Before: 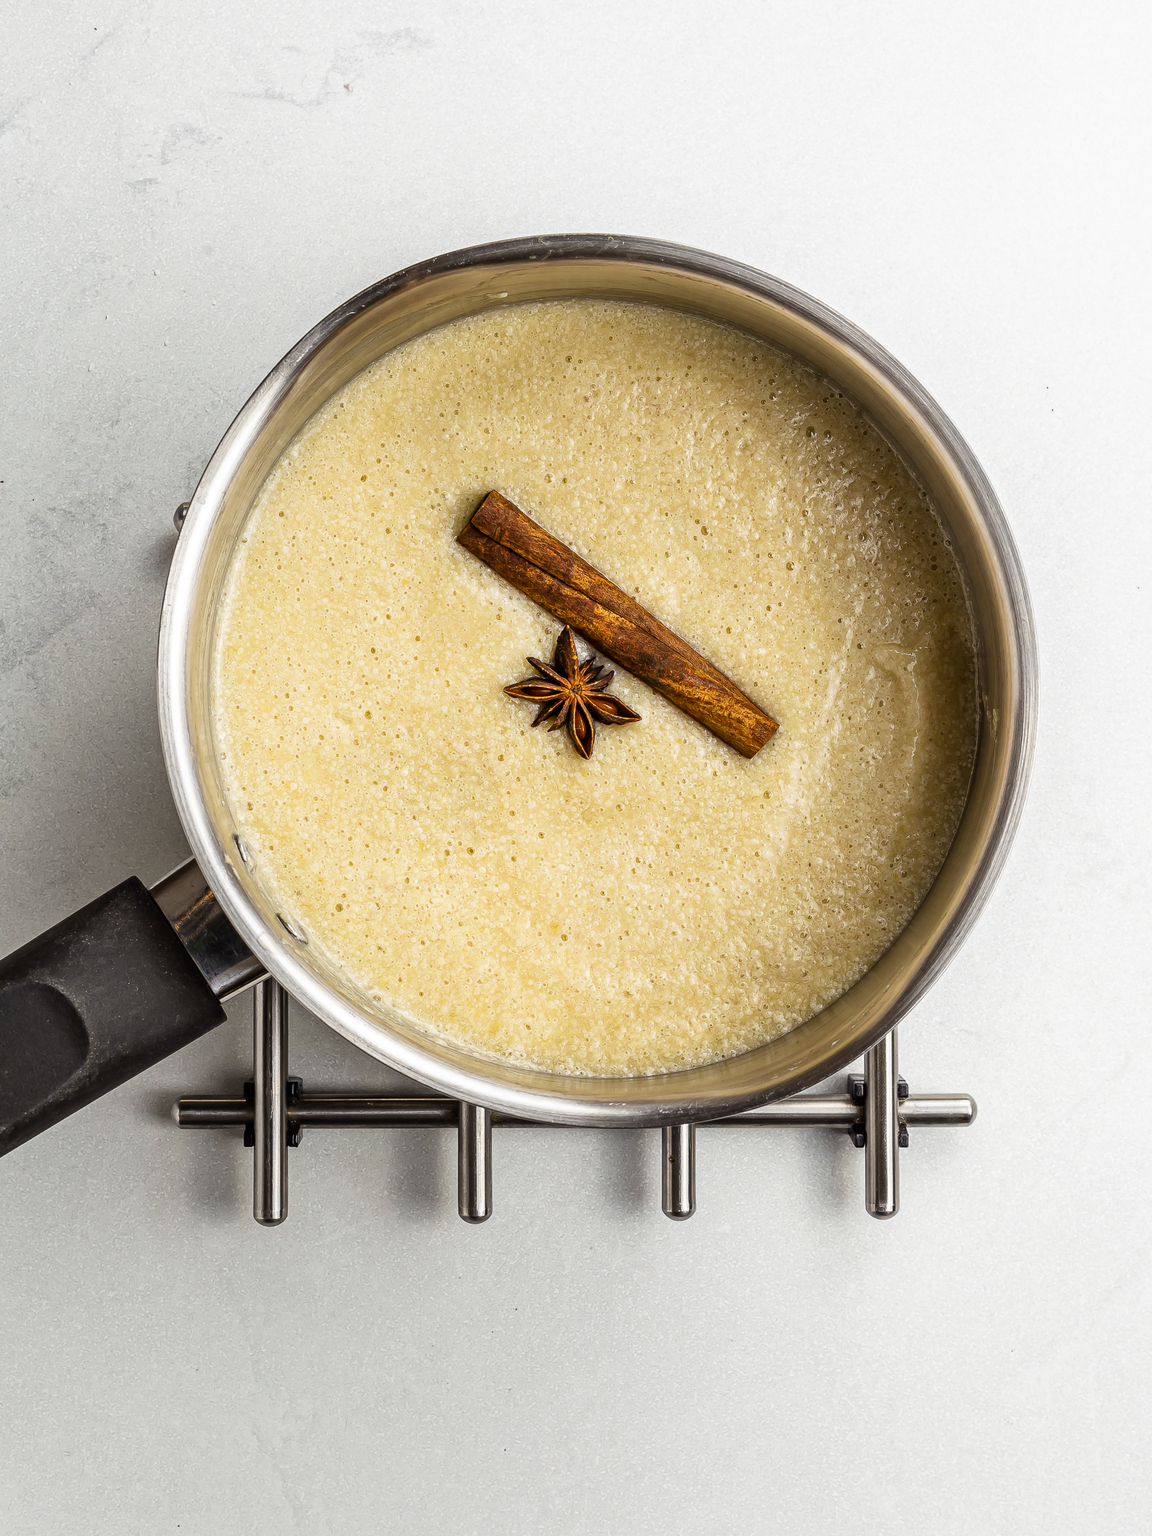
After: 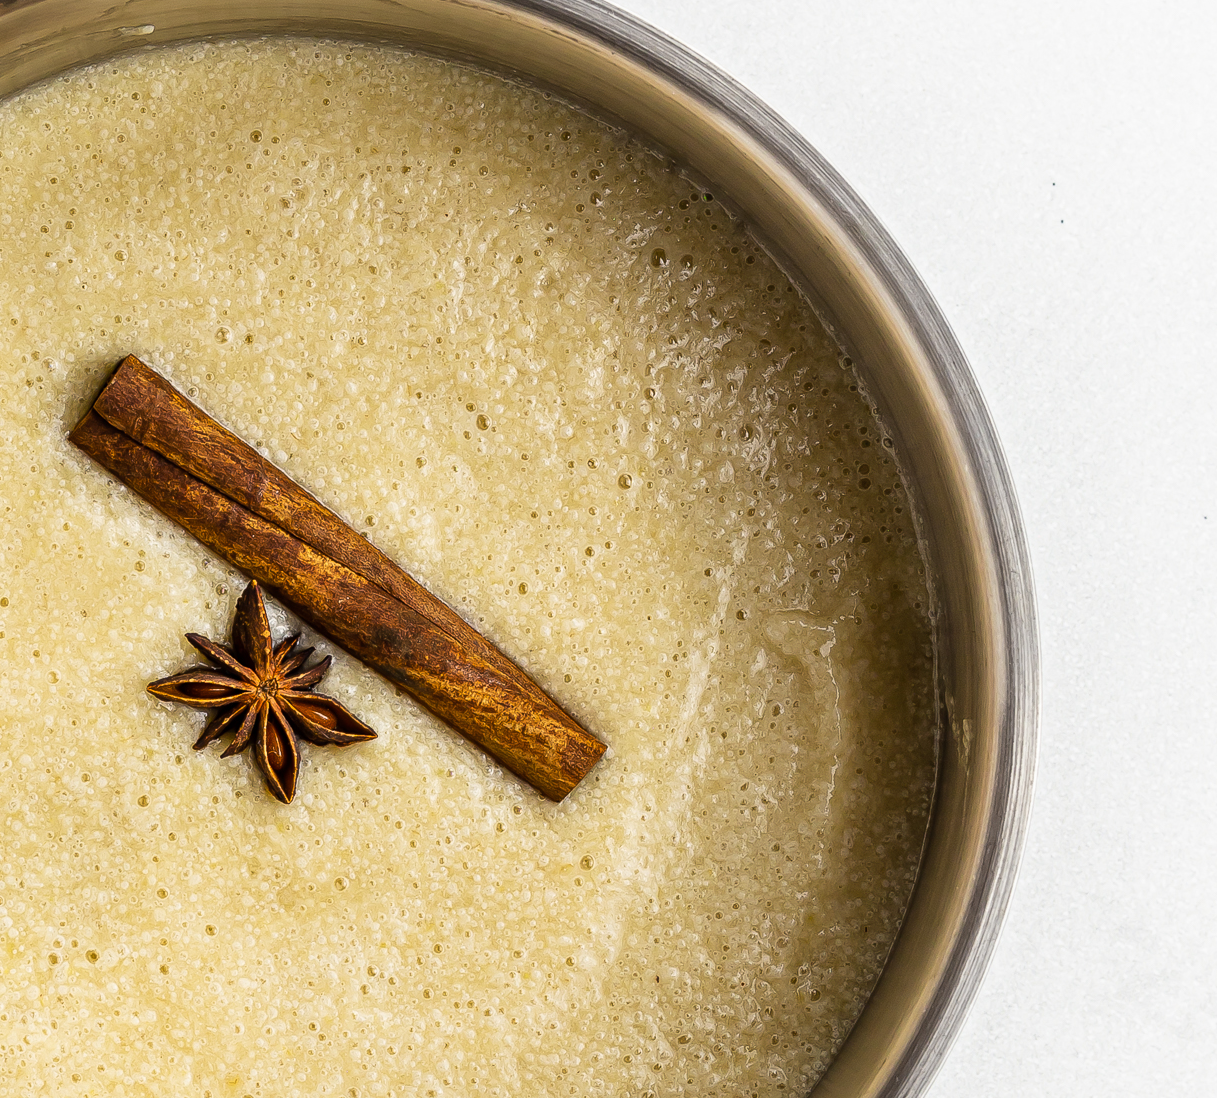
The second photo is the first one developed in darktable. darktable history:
crop: left 36.064%, top 18.079%, right 0.523%, bottom 38.994%
